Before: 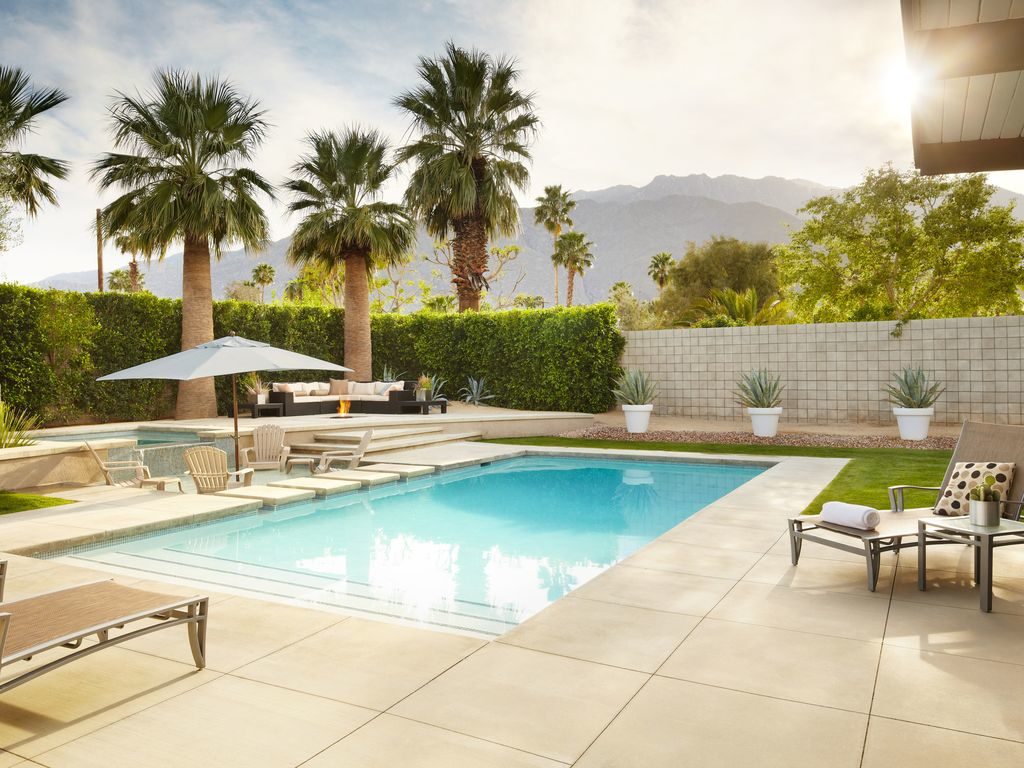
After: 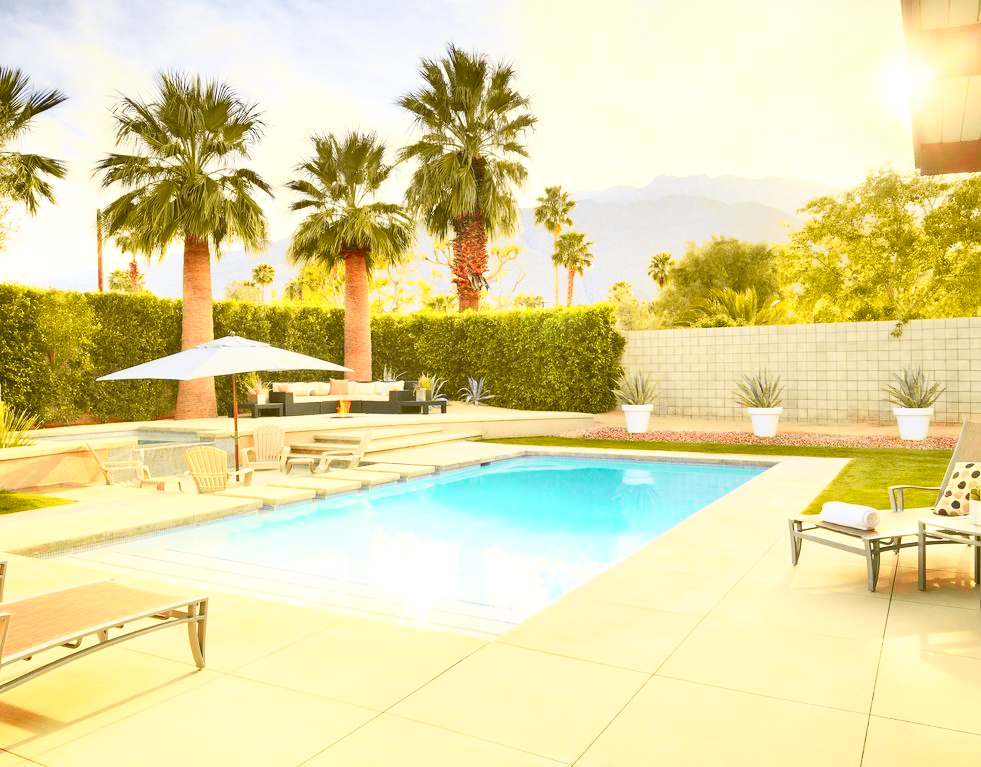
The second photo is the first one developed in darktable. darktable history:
crop: right 4.126%, bottom 0.031%
exposure: compensate highlight preservation false
tone curve: curves: ch0 [(0, 0.017) (0.259, 0.344) (0.593, 0.778) (0.786, 0.931) (1, 0.999)]; ch1 [(0, 0) (0.405, 0.387) (0.442, 0.47) (0.492, 0.5) (0.511, 0.503) (0.548, 0.596) (0.7, 0.795) (1, 1)]; ch2 [(0, 0) (0.411, 0.433) (0.5, 0.504) (0.535, 0.581) (1, 1)], color space Lab, independent channels, preserve colors none
levels: levels [0, 0.43, 0.984]
tone equalizer: -7 EV 0.18 EV, -6 EV 0.12 EV, -5 EV 0.08 EV, -4 EV 0.04 EV, -2 EV -0.02 EV, -1 EV -0.04 EV, +0 EV -0.06 EV, luminance estimator HSV value / RGB max
